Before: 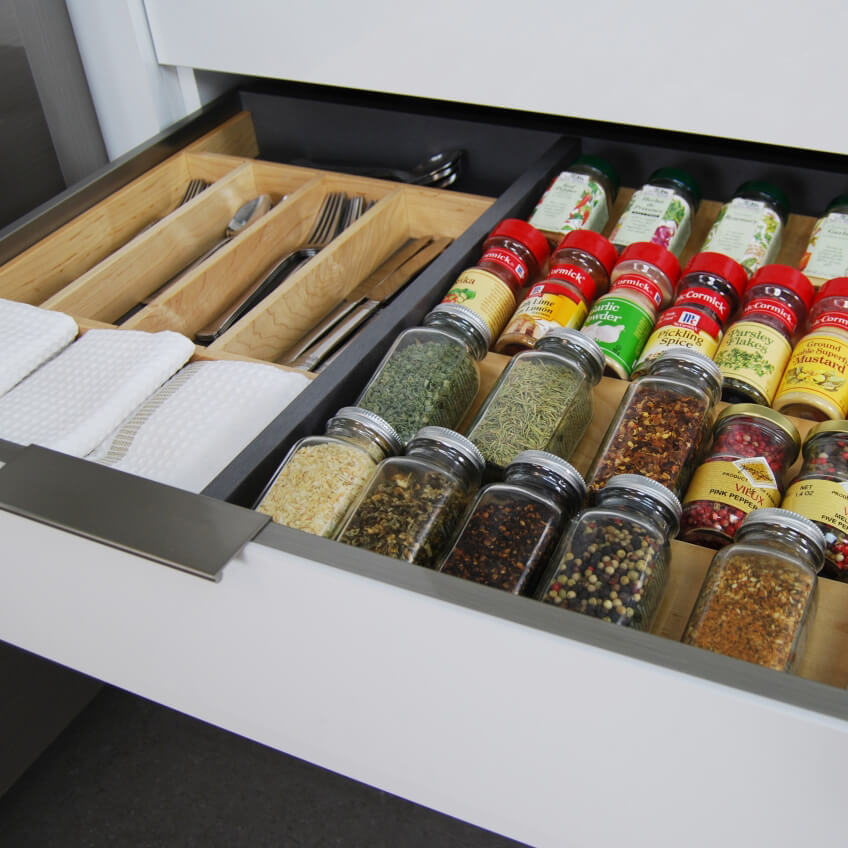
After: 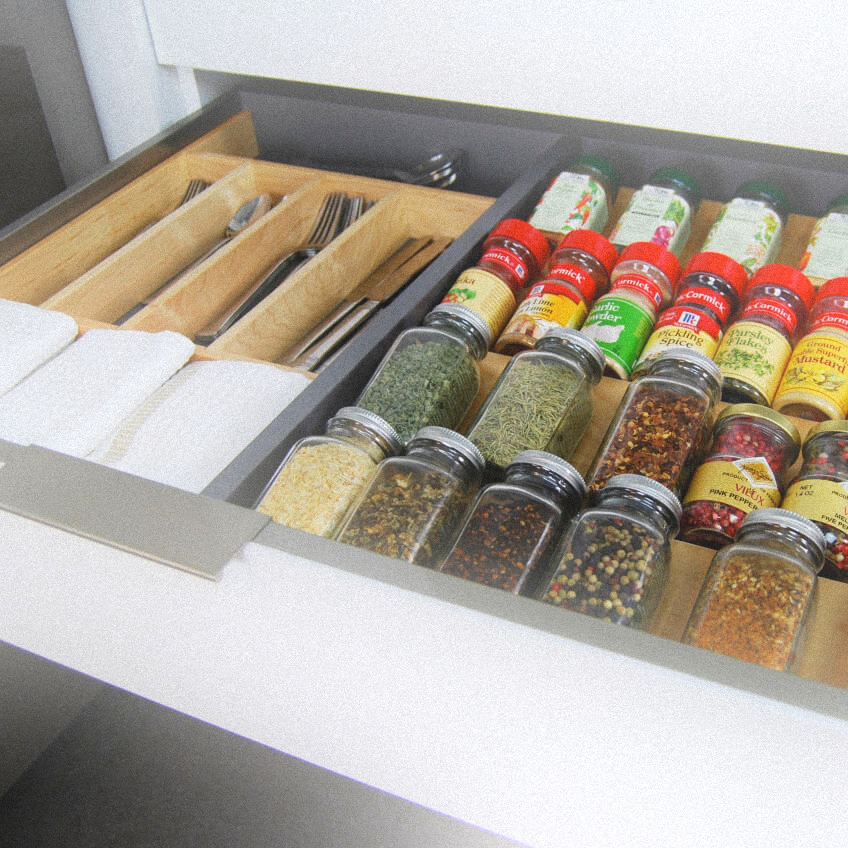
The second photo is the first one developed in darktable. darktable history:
local contrast: mode bilateral grid, contrast 100, coarseness 100, detail 108%, midtone range 0.2
bloom: on, module defaults
grain: mid-tones bias 0%
